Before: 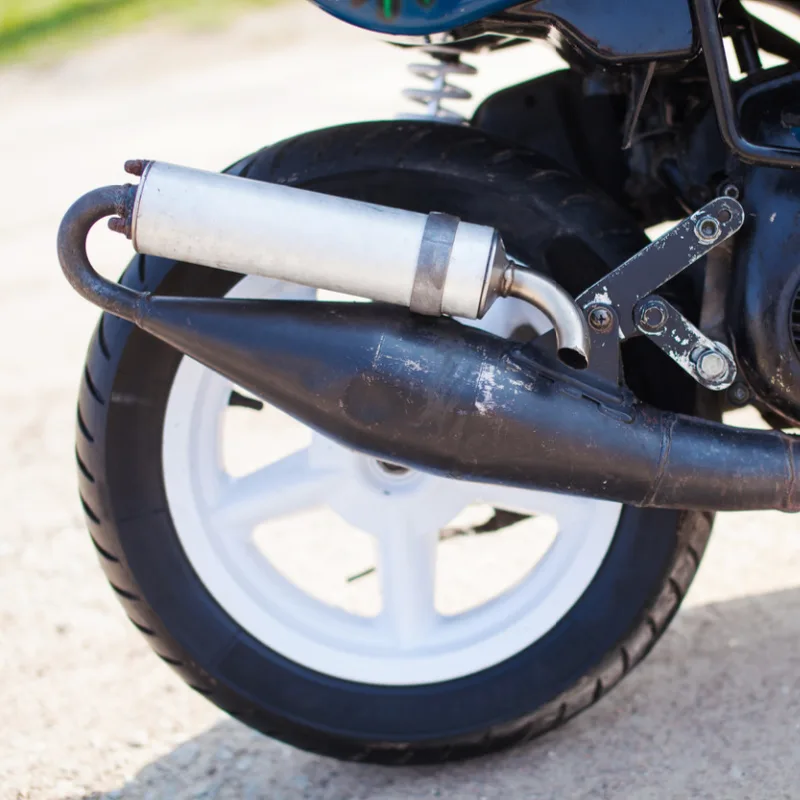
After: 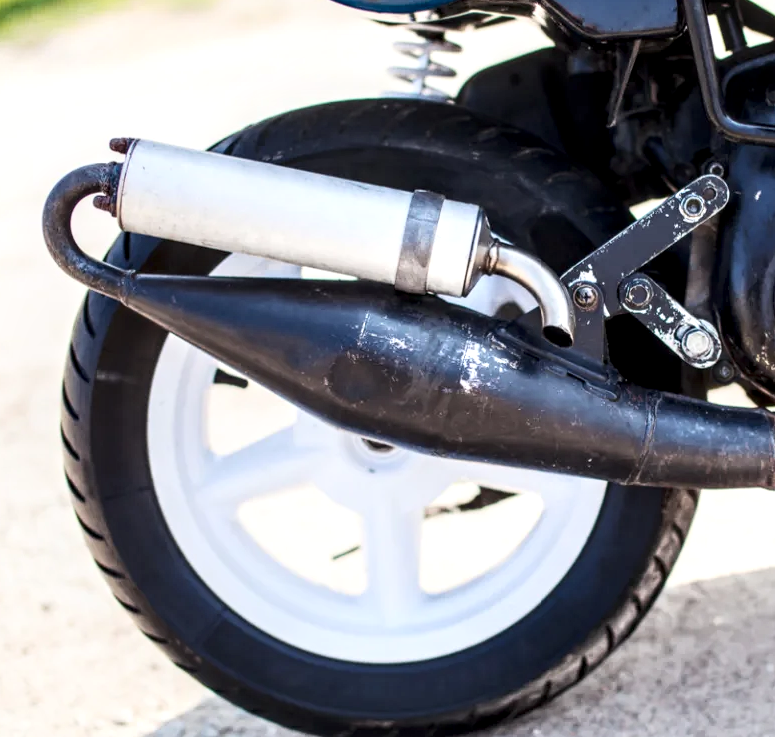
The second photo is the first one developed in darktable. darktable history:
crop: left 1.881%, top 2.829%, right 1.187%, bottom 4.972%
contrast brightness saturation: contrast 0.241, brightness 0.089
local contrast: highlights 60%, shadows 62%, detail 160%
